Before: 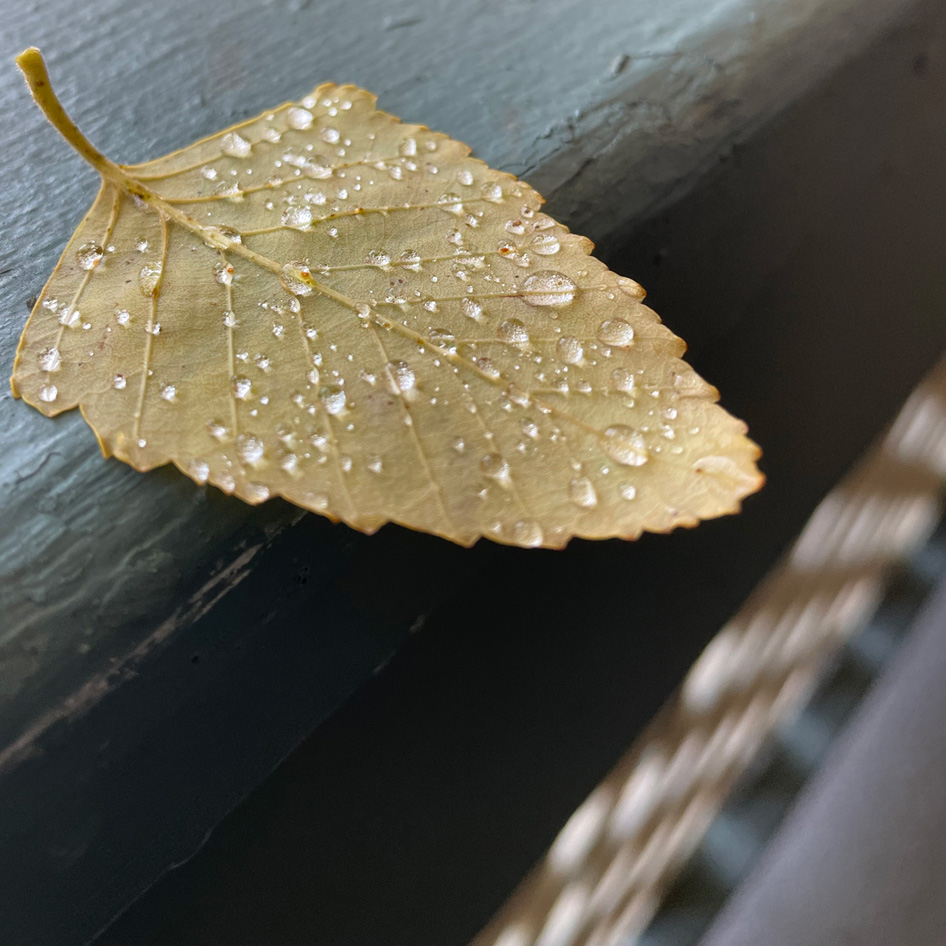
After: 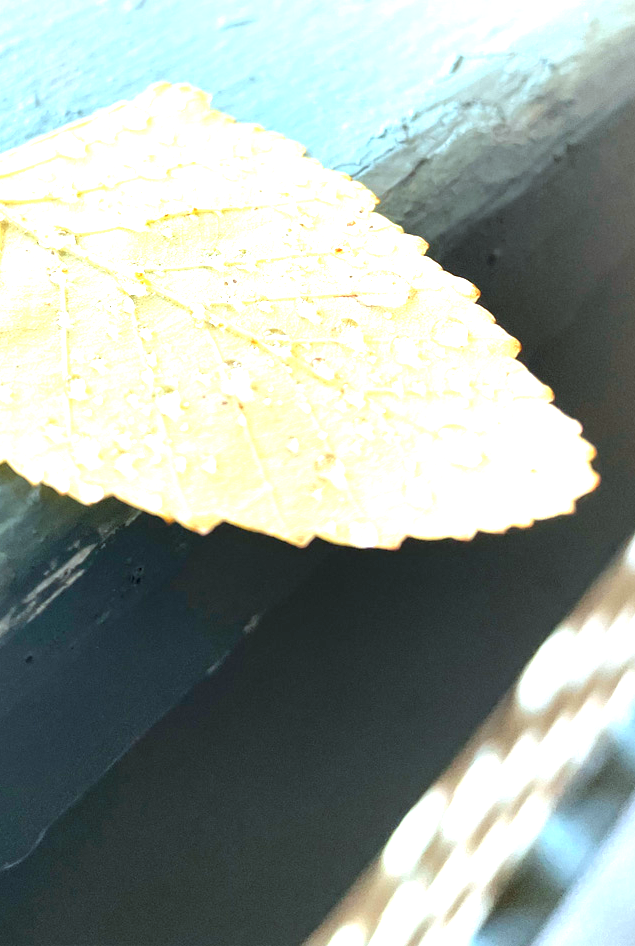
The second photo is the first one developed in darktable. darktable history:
crop and rotate: left 17.718%, right 15.15%
color correction: highlights a* -10.28, highlights b* -10.31
local contrast: mode bilateral grid, contrast 16, coarseness 36, detail 105%, midtone range 0.2
exposure: exposure 2.284 EV, compensate exposure bias true, compensate highlight preservation false
